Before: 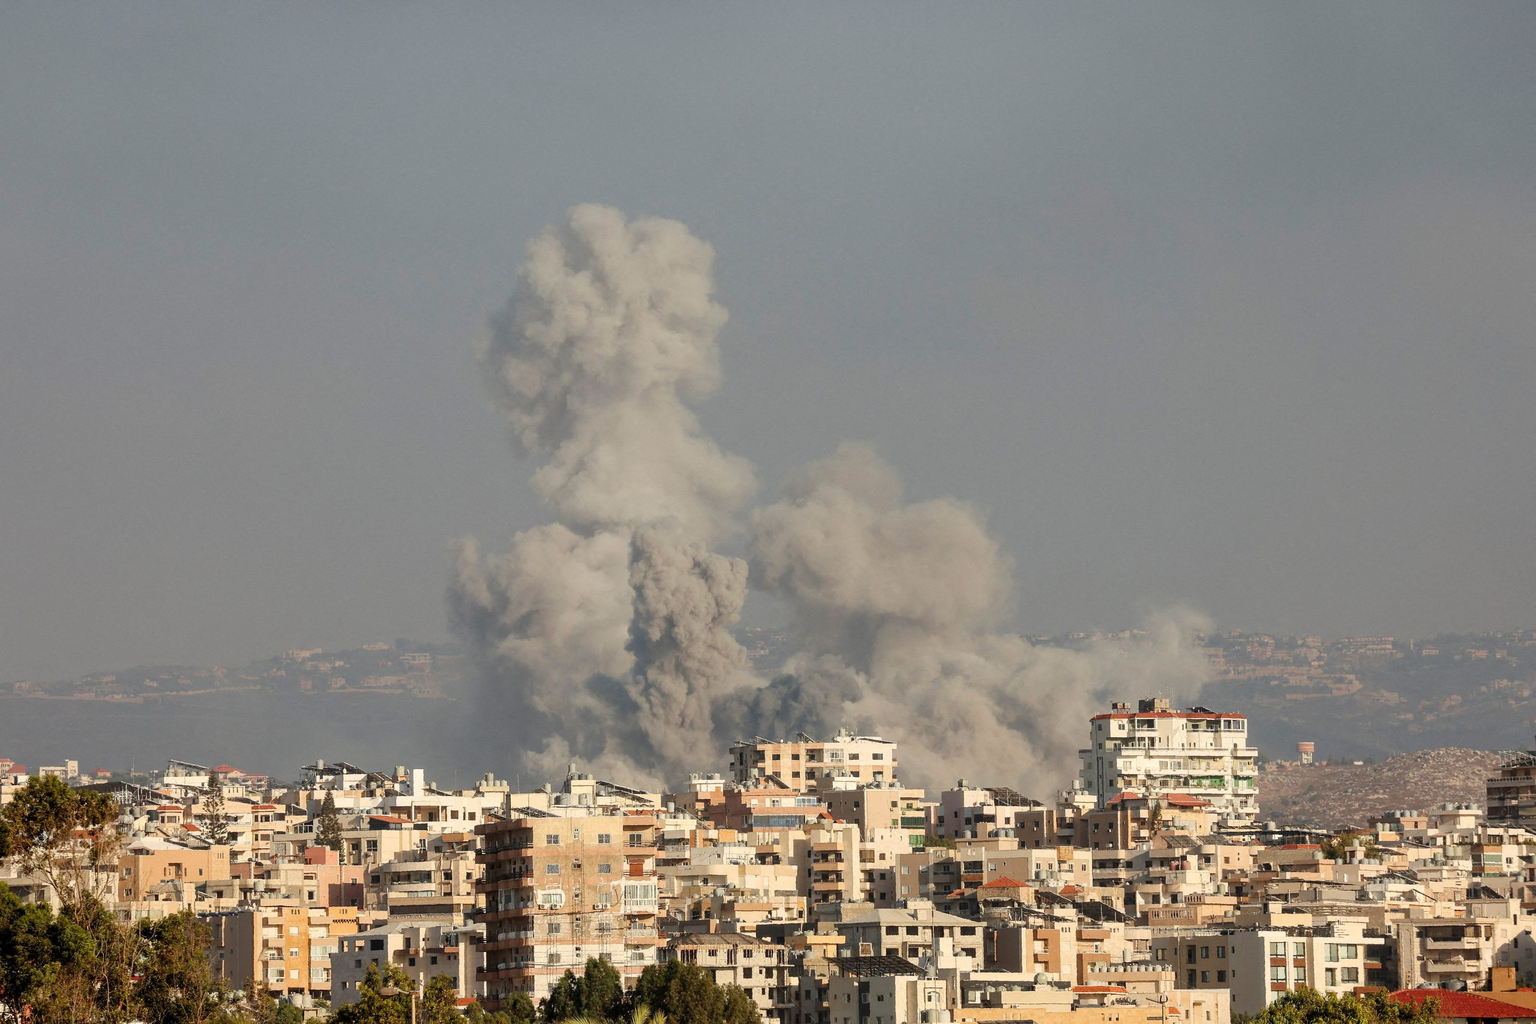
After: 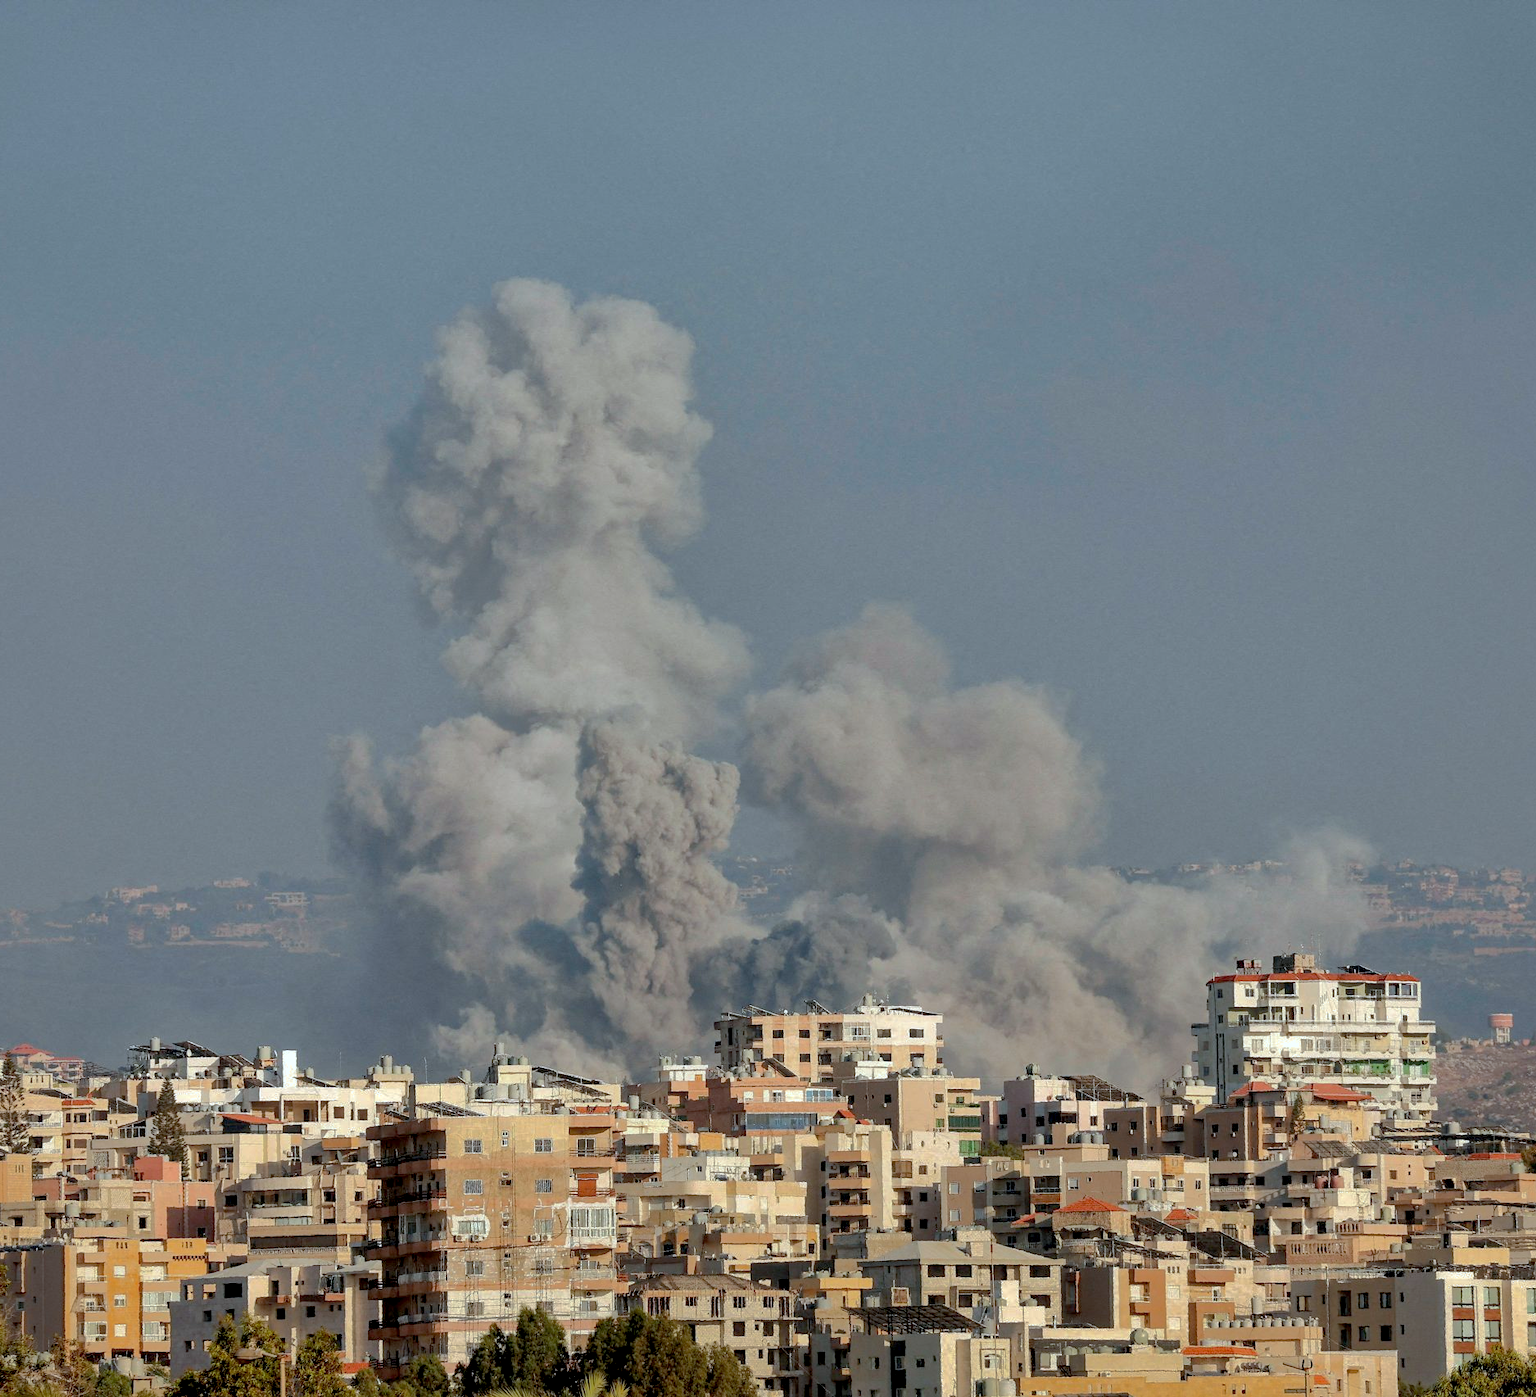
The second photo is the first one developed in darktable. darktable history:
exposure: black level correction 0.01, exposure 0.014 EV, compensate highlight preservation false
haze removal: compatibility mode true, adaptive false
color correction: highlights a* -4.18, highlights b* -10.81
crop: left 13.443%, right 13.31%
shadows and highlights: shadows 38.43, highlights -74.54
